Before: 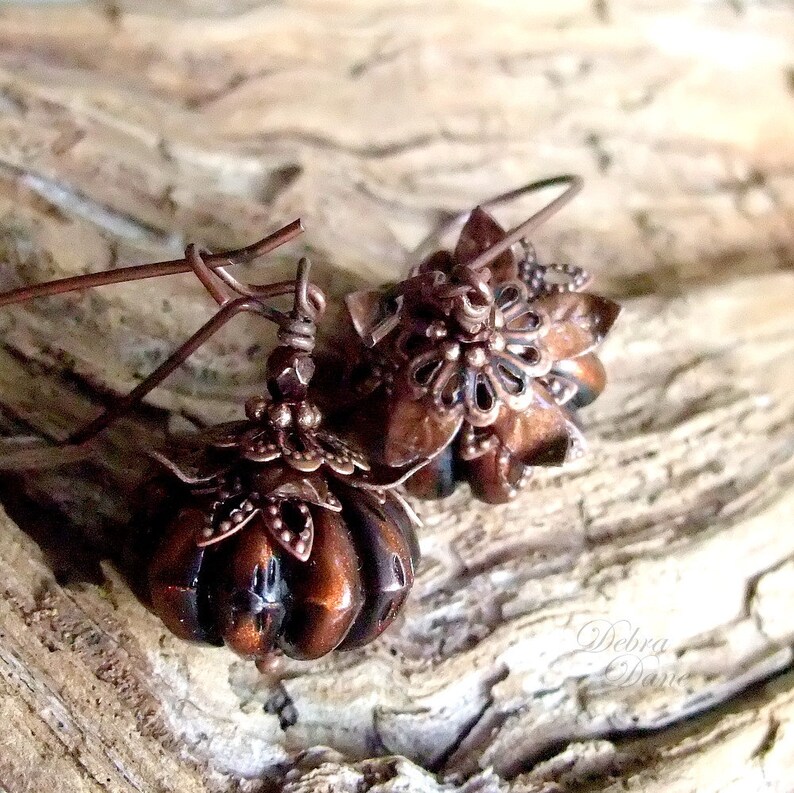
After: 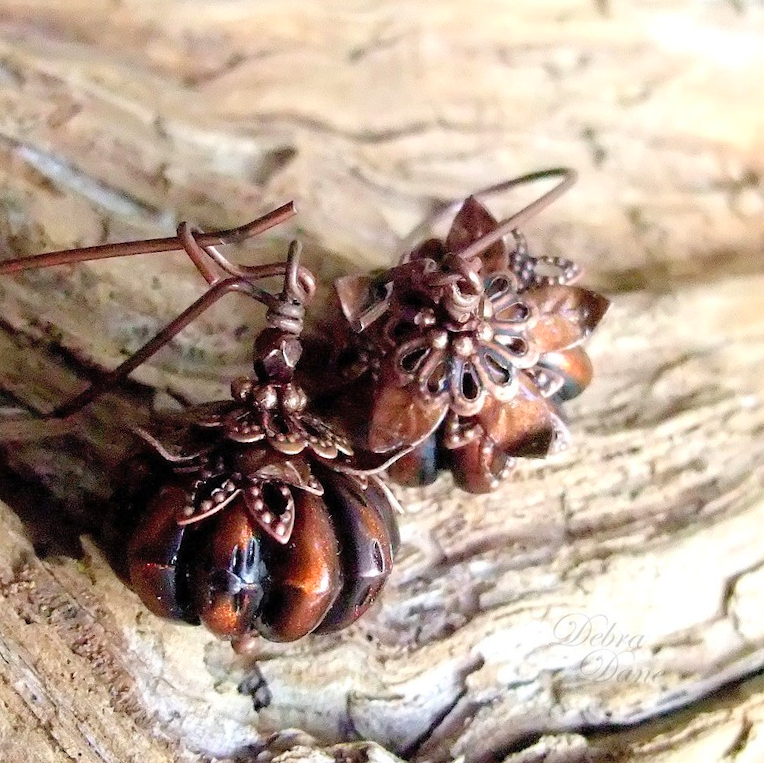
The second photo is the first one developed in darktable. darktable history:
crop and rotate: angle -2.23°
contrast brightness saturation: brightness 0.092, saturation 0.19
